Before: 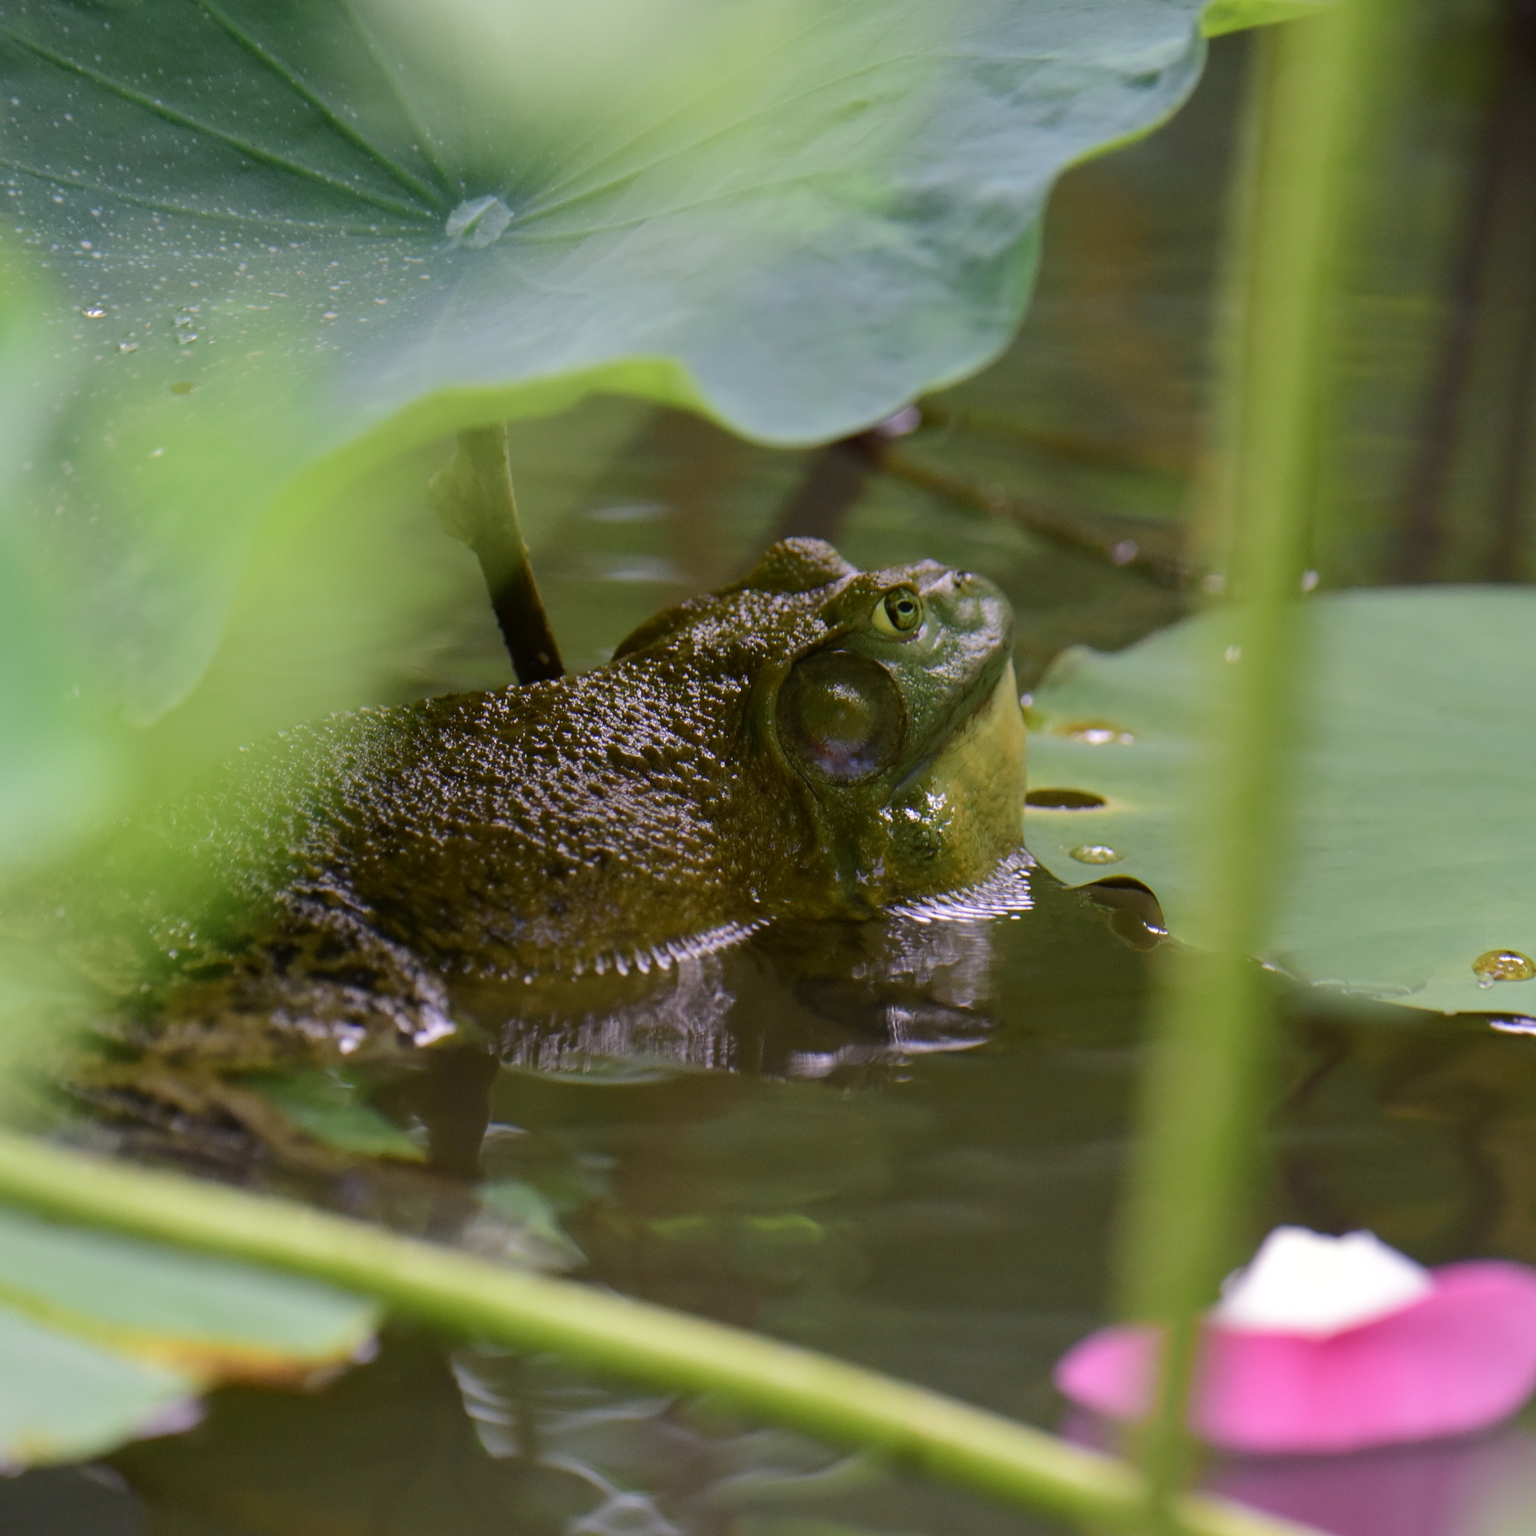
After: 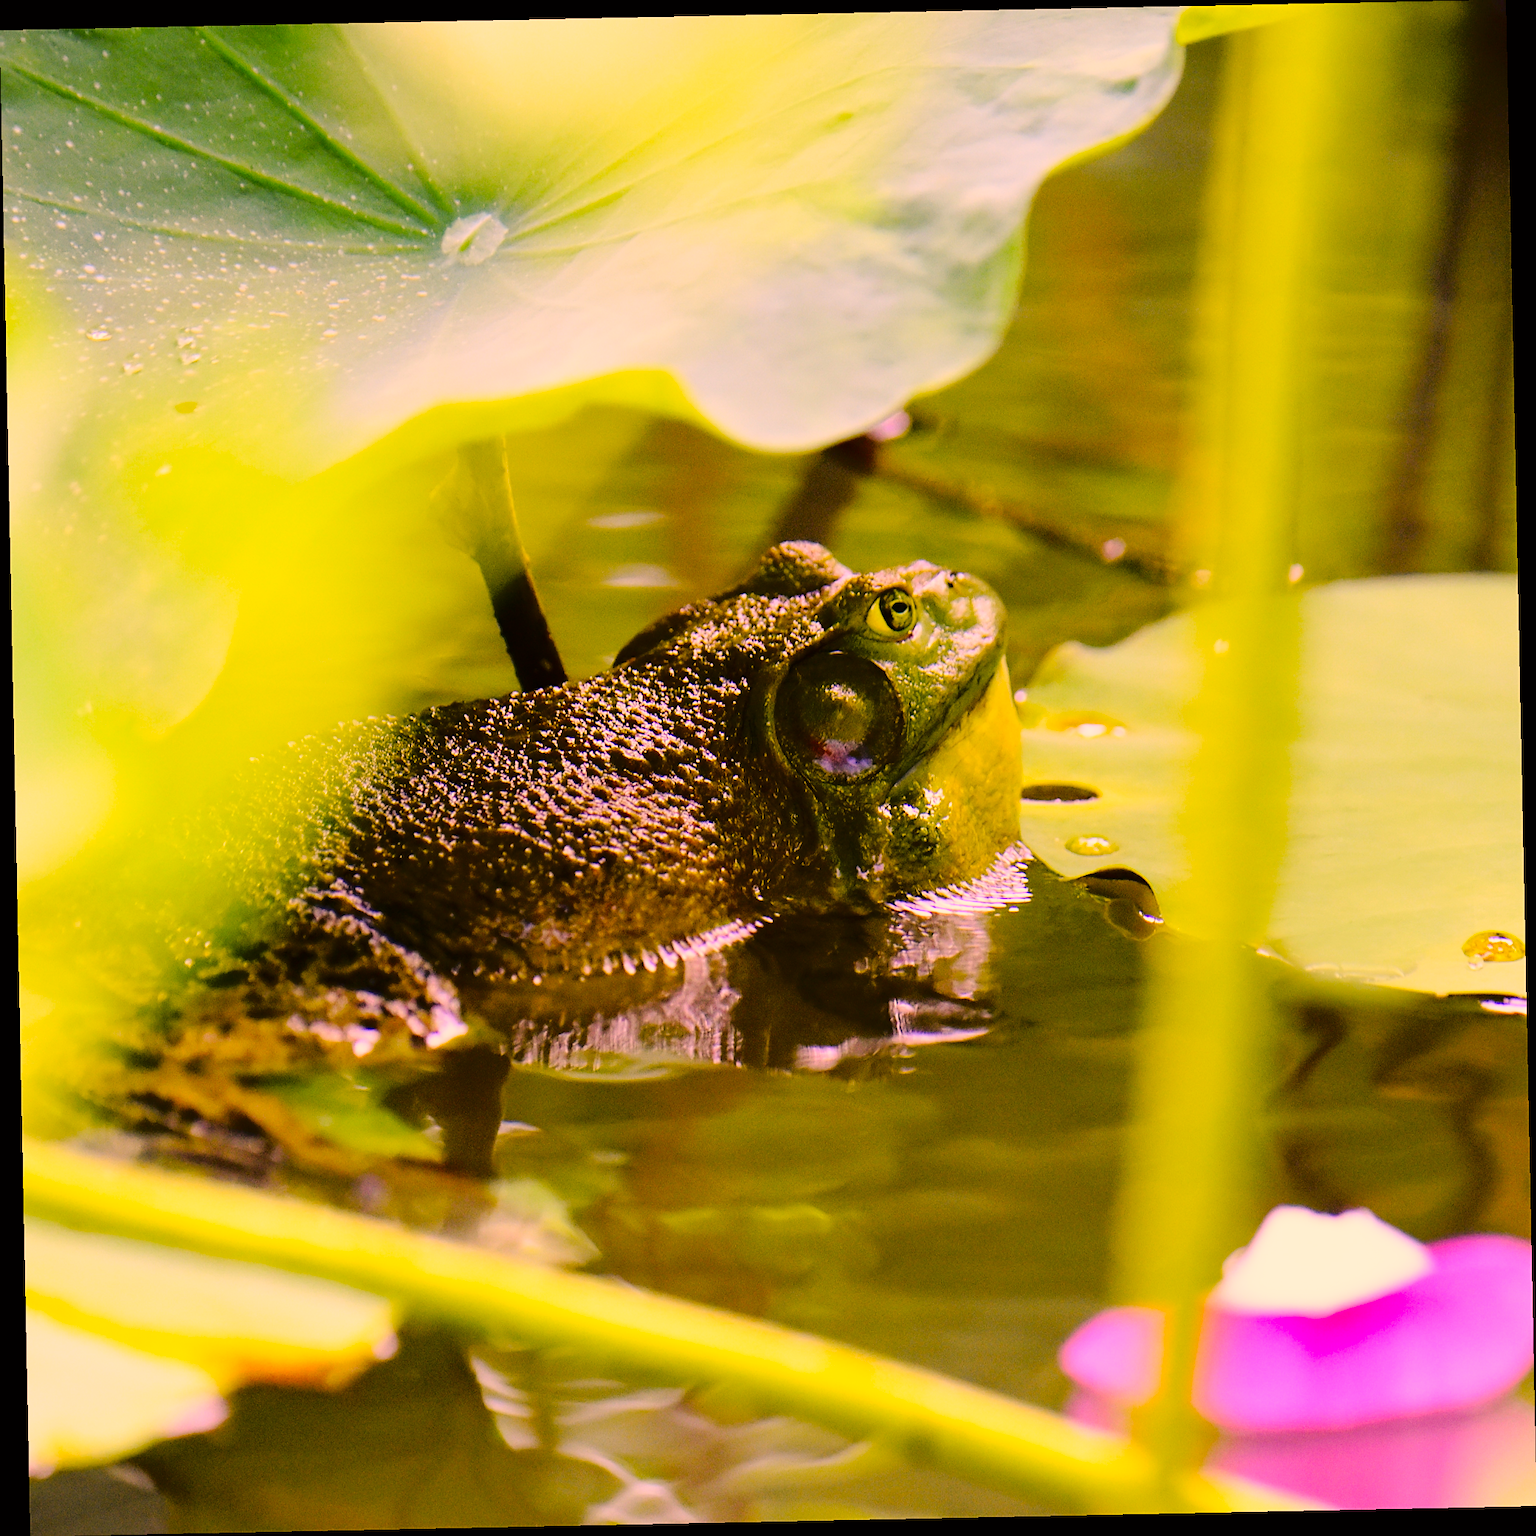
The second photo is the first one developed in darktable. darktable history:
color balance rgb: linear chroma grading › global chroma 15%, perceptual saturation grading › global saturation 30%
tone equalizer: on, module defaults
tone curve: curves: ch0 [(0, 0) (0.058, 0.039) (0.168, 0.123) (0.282, 0.327) (0.45, 0.534) (0.676, 0.751) (0.89, 0.919) (1, 1)]; ch1 [(0, 0) (0.094, 0.081) (0.285, 0.299) (0.385, 0.403) (0.447, 0.455) (0.495, 0.496) (0.544, 0.552) (0.589, 0.612) (0.722, 0.728) (1, 1)]; ch2 [(0, 0) (0.257, 0.217) (0.43, 0.421) (0.498, 0.507) (0.531, 0.544) (0.56, 0.579) (0.625, 0.66) (1, 1)], color space Lab, independent channels, preserve colors none
sharpen: radius 1.864, amount 0.398, threshold 1.271
base curve: curves: ch0 [(0, 0) (0.028, 0.03) (0.121, 0.232) (0.46, 0.748) (0.859, 0.968) (1, 1)], preserve colors none
rotate and perspective: rotation -1.17°, automatic cropping off
color correction: highlights a* 21.88, highlights b* 22.25
